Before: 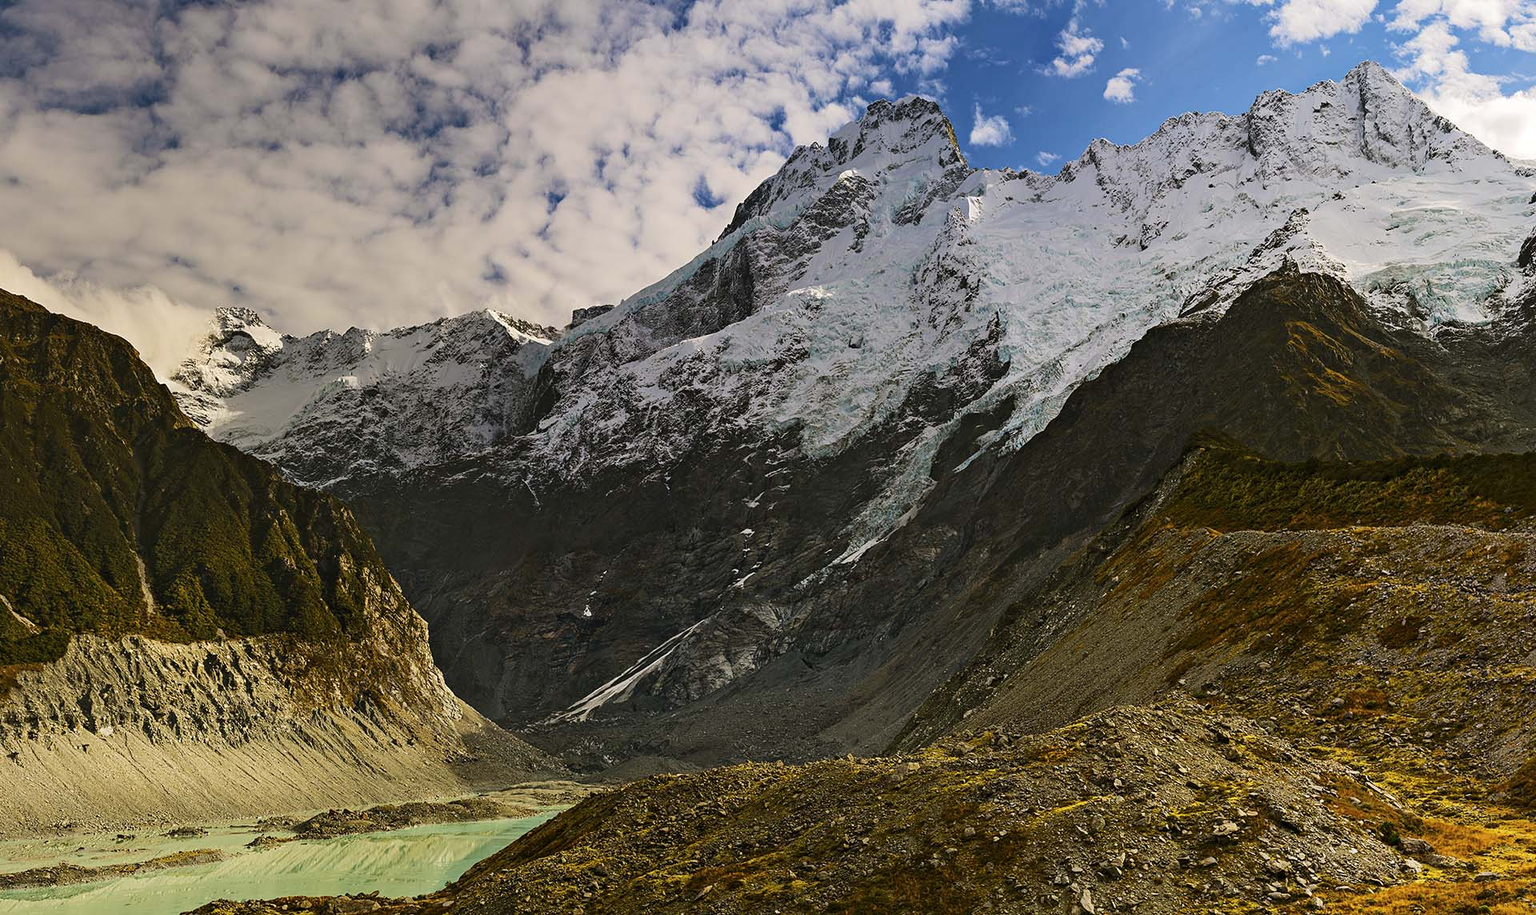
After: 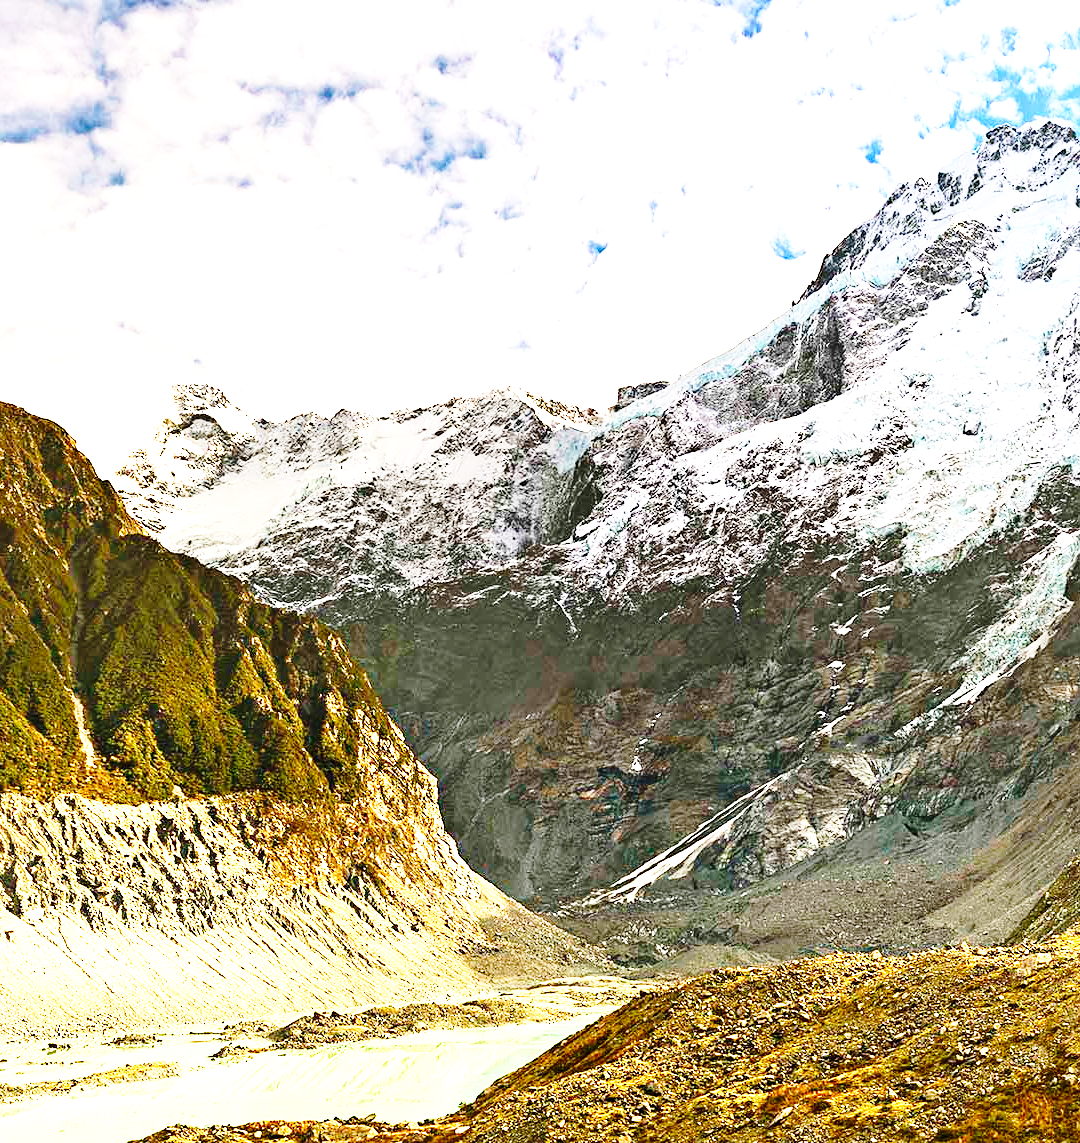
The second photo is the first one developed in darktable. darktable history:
sharpen: radius 5.325, amount 0.312, threshold 26.433
crop: left 5.114%, right 38.589%
base curve: curves: ch0 [(0, 0) (0.028, 0.03) (0.121, 0.232) (0.46, 0.748) (0.859, 0.968) (1, 1)], preserve colors none
exposure: exposure 2.04 EV, compensate highlight preservation false
